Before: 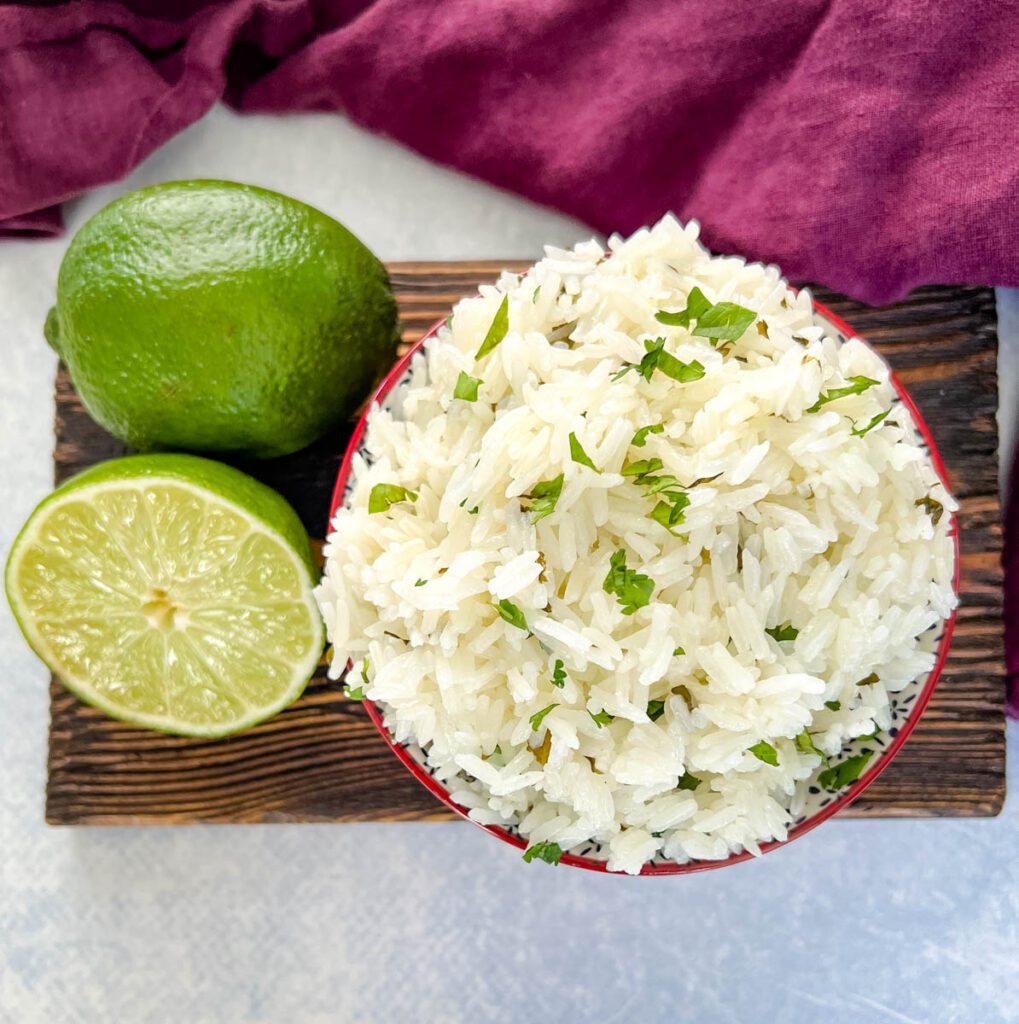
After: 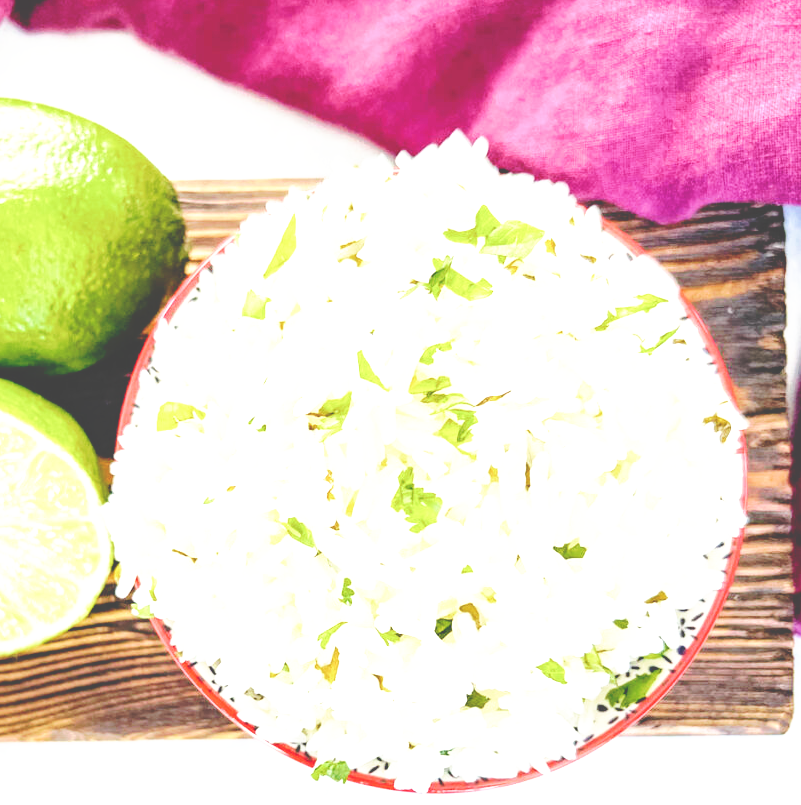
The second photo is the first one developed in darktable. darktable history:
tone curve: curves: ch0 [(0, 0) (0.003, 0.277) (0.011, 0.277) (0.025, 0.279) (0.044, 0.282) (0.069, 0.286) (0.1, 0.289) (0.136, 0.294) (0.177, 0.318) (0.224, 0.345) (0.277, 0.379) (0.335, 0.425) (0.399, 0.481) (0.468, 0.542) (0.543, 0.594) (0.623, 0.662) (0.709, 0.731) (0.801, 0.792) (0.898, 0.851) (1, 1)], preserve colors none
crop and rotate: left 20.89%, top 8.047%, right 0.417%, bottom 13.29%
exposure: black level correction 0, exposure 1.1 EV, compensate exposure bias true, compensate highlight preservation false
base curve: curves: ch0 [(0, 0) (0.026, 0.03) (0.109, 0.232) (0.351, 0.748) (0.669, 0.968) (1, 1)], preserve colors none
velvia: on, module defaults
